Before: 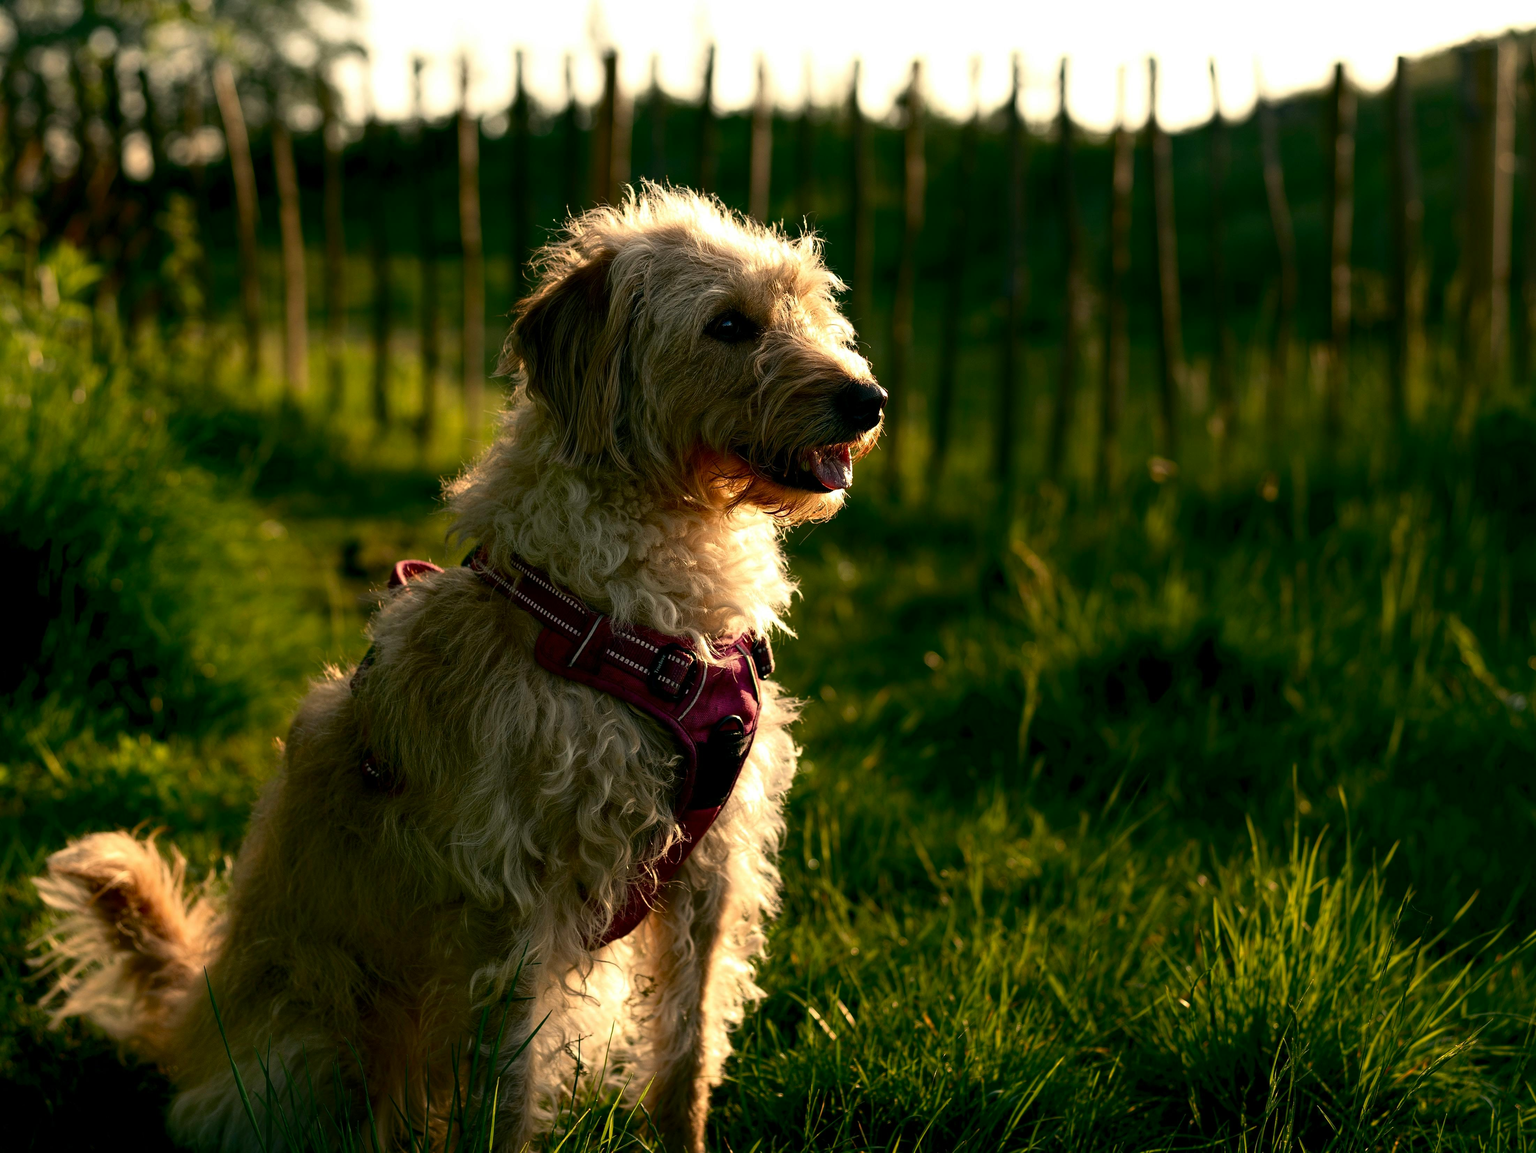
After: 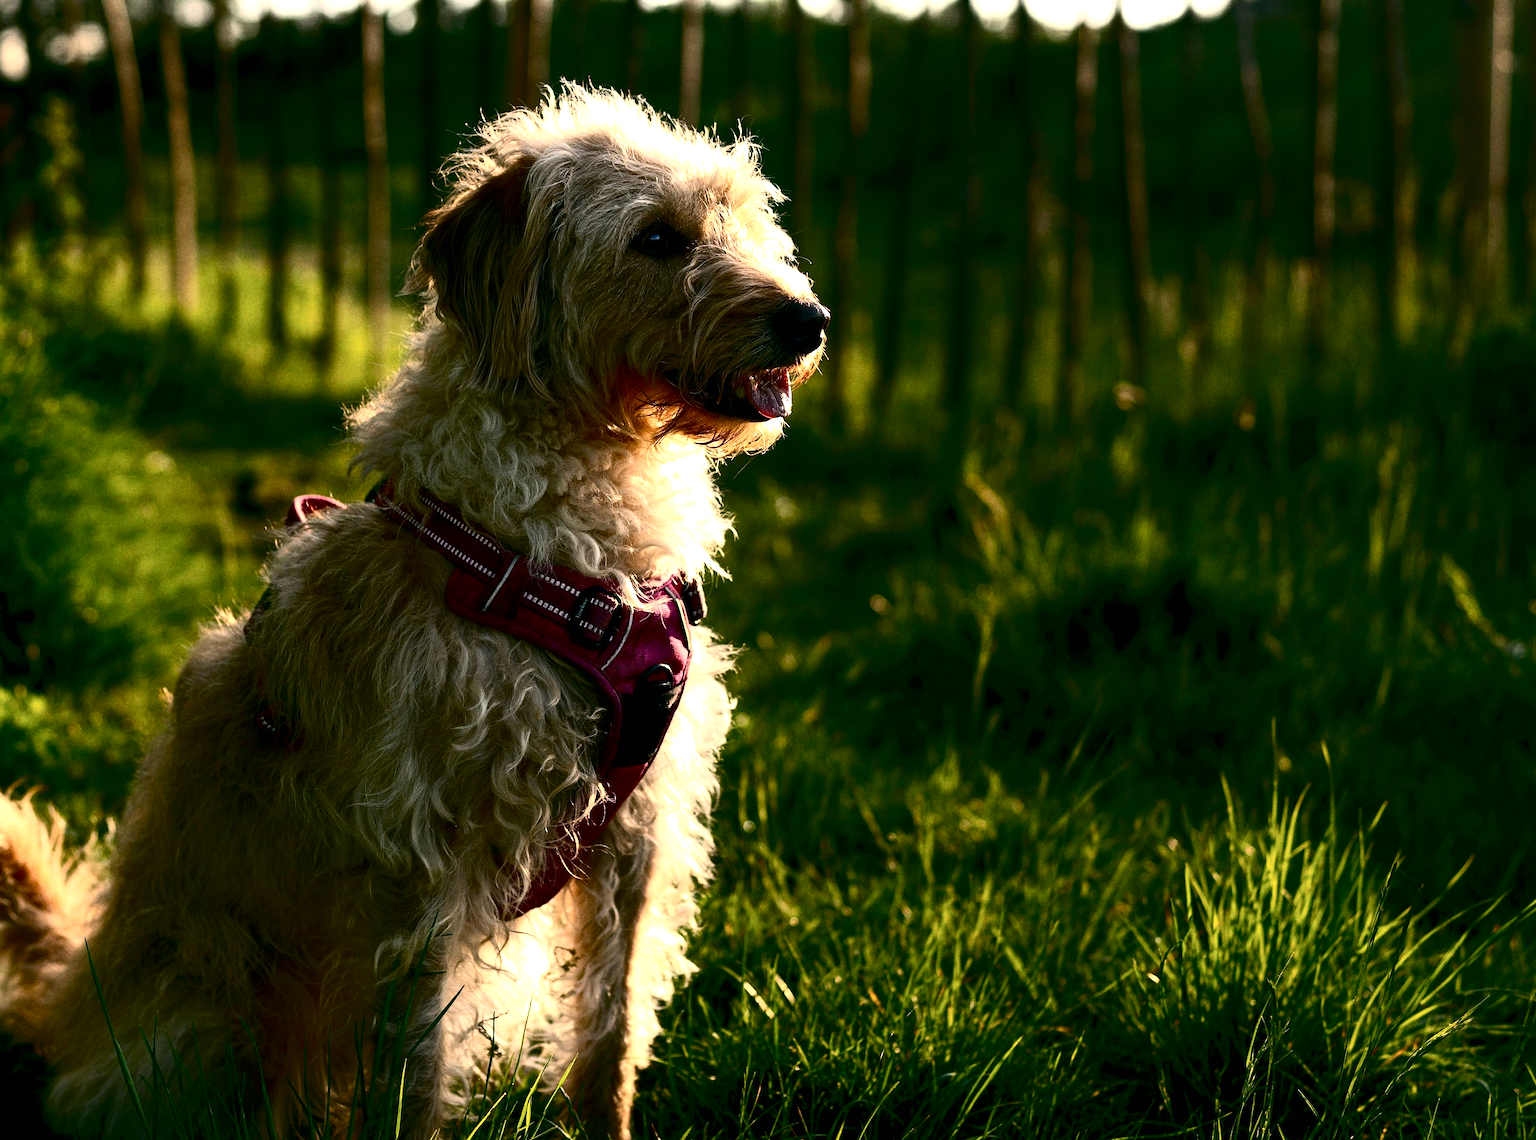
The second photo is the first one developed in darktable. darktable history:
white balance: red 0.967, blue 1.119, emerald 0.756
crop and rotate: left 8.262%, top 9.226%
exposure: black level correction 0, exposure 0.7 EV, compensate exposure bias true, compensate highlight preservation false
contrast brightness saturation: contrast 0.28
grain: on, module defaults
